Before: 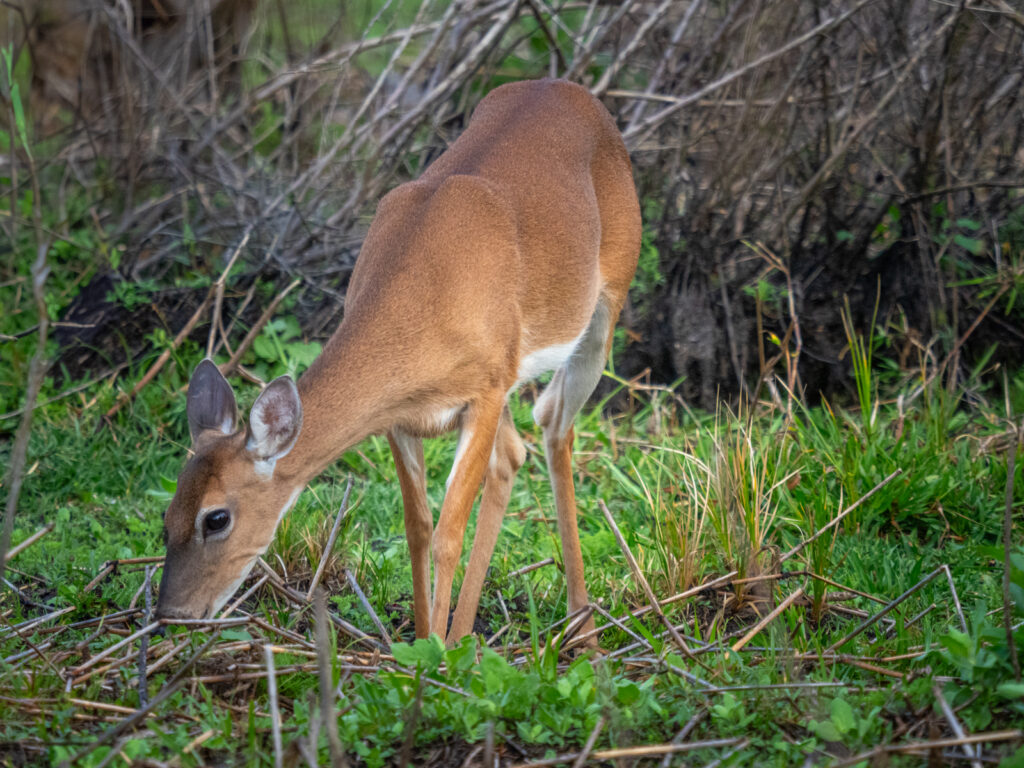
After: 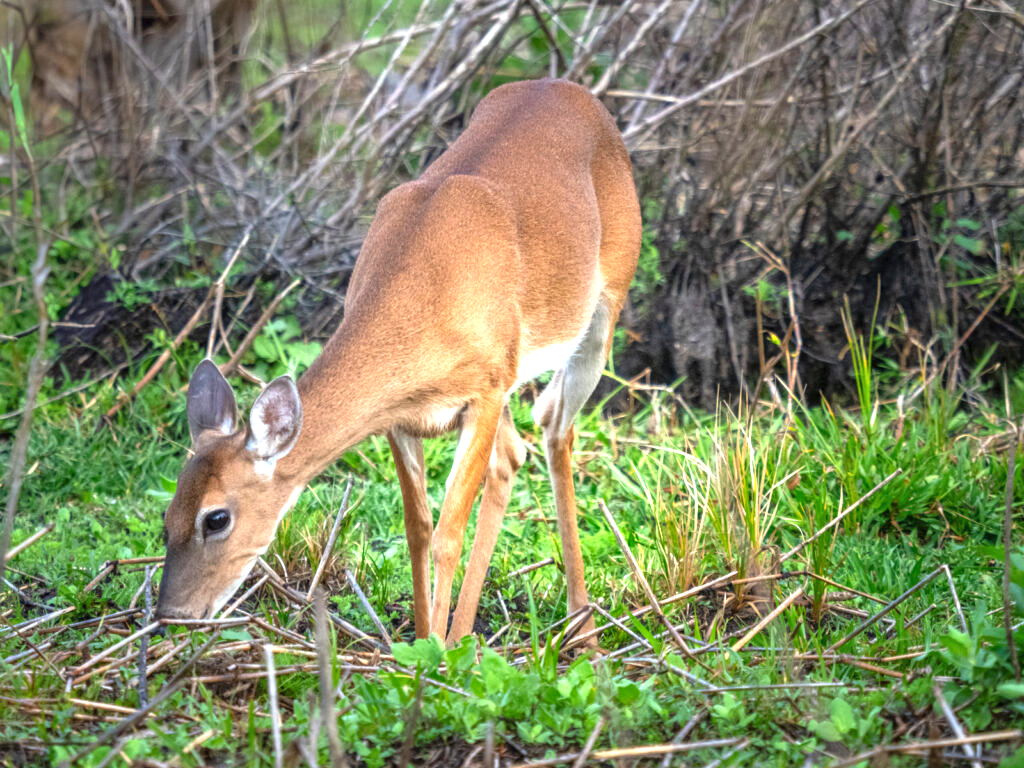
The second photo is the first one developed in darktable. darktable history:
shadows and highlights: shadows 11.38, white point adjustment 1.21, soften with gaussian
exposure: exposure 1.094 EV, compensate highlight preservation false
